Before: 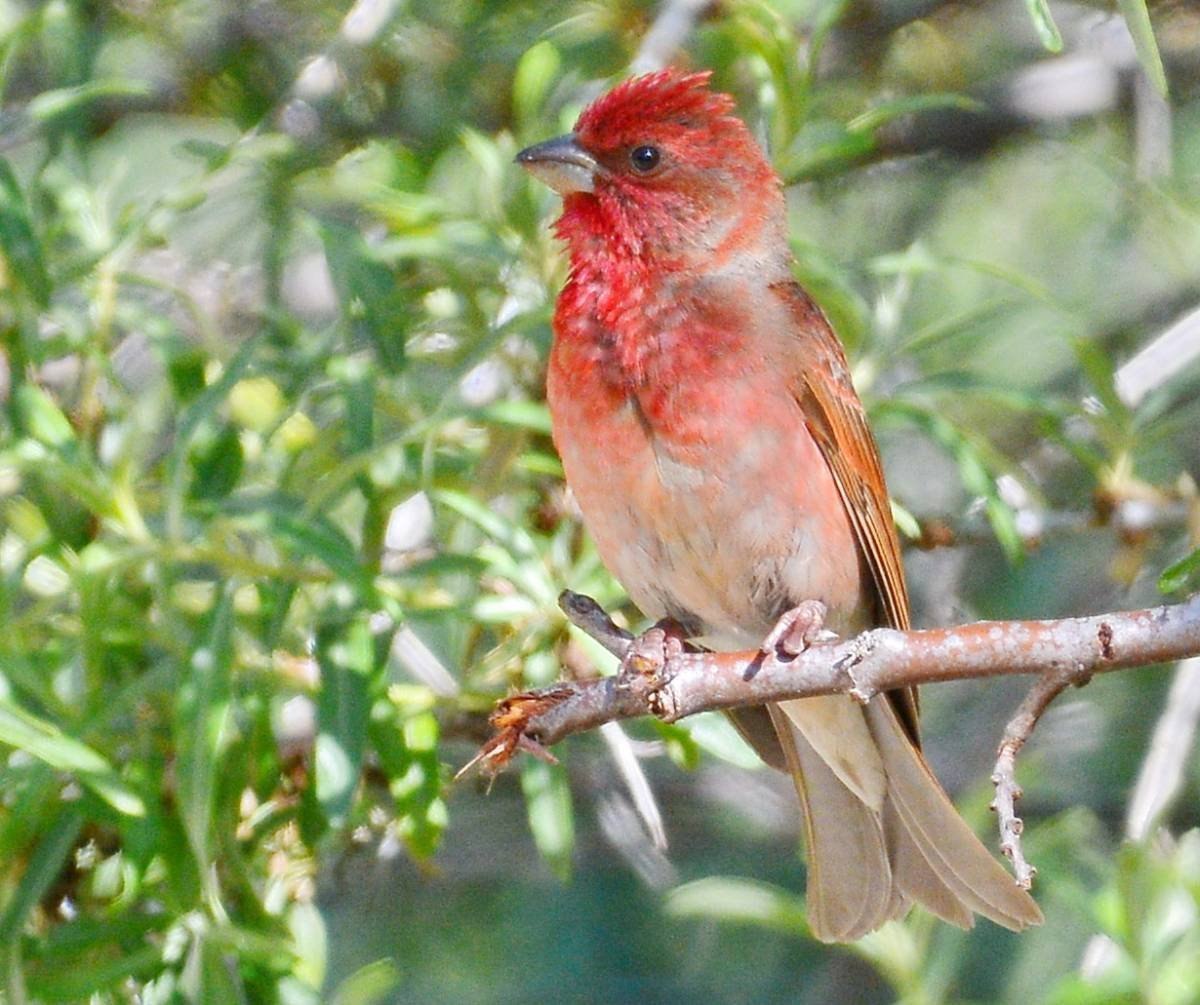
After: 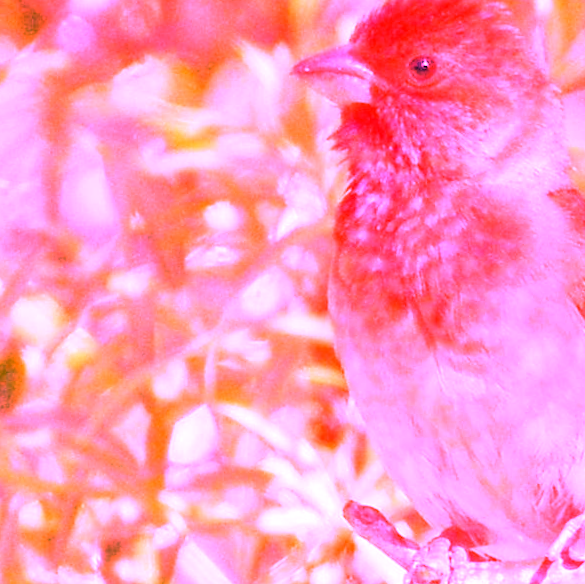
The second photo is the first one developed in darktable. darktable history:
white balance: red 4.26, blue 1.802
crop: left 17.835%, top 7.675%, right 32.881%, bottom 32.213%
rotate and perspective: rotation -1°, crop left 0.011, crop right 0.989, crop top 0.025, crop bottom 0.975
